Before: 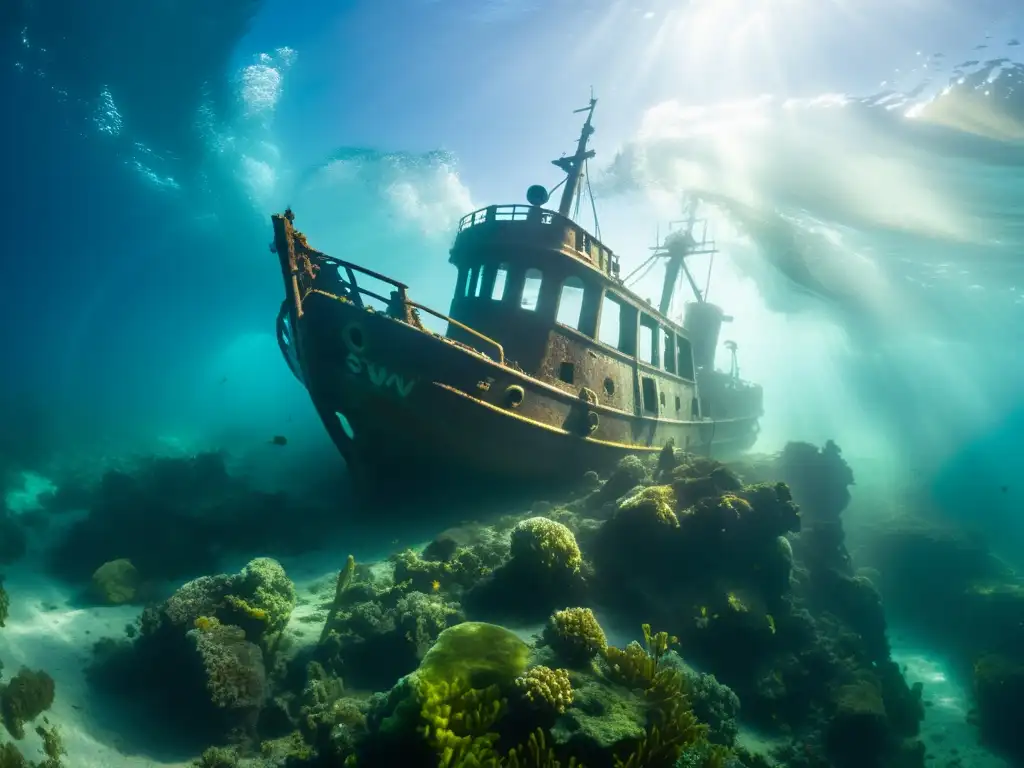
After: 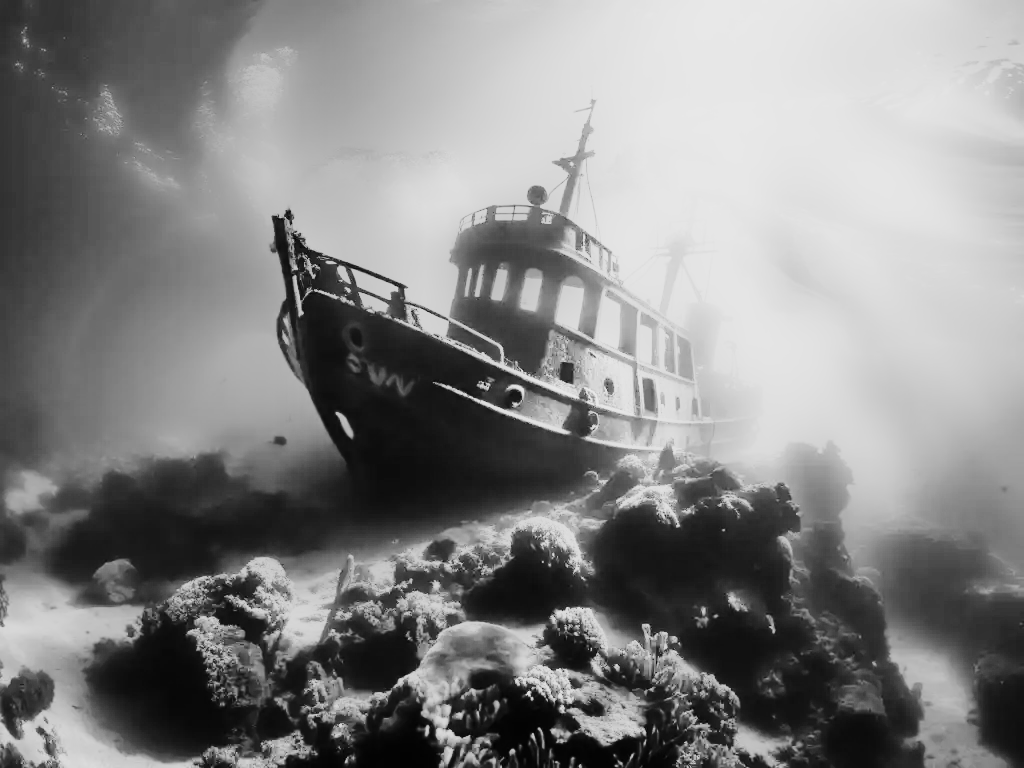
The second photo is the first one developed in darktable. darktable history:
contrast brightness saturation: contrast 0.28
exposure: exposure 0.2 EV, compensate highlight preservation false
tone curve: curves: ch0 [(0, 0) (0.004, 0.001) (0.133, 0.151) (0.325, 0.399) (0.475, 0.579) (0.832, 0.902) (1, 1)], color space Lab, linked channels, preserve colors none
shadows and highlights: shadows 75, highlights -25, soften with gaussian
base curve: curves: ch0 [(0, 0) (0.028, 0.03) (0.121, 0.232) (0.46, 0.748) (0.859, 0.968) (1, 1)], preserve colors none
monochrome: a 26.22, b 42.67, size 0.8
